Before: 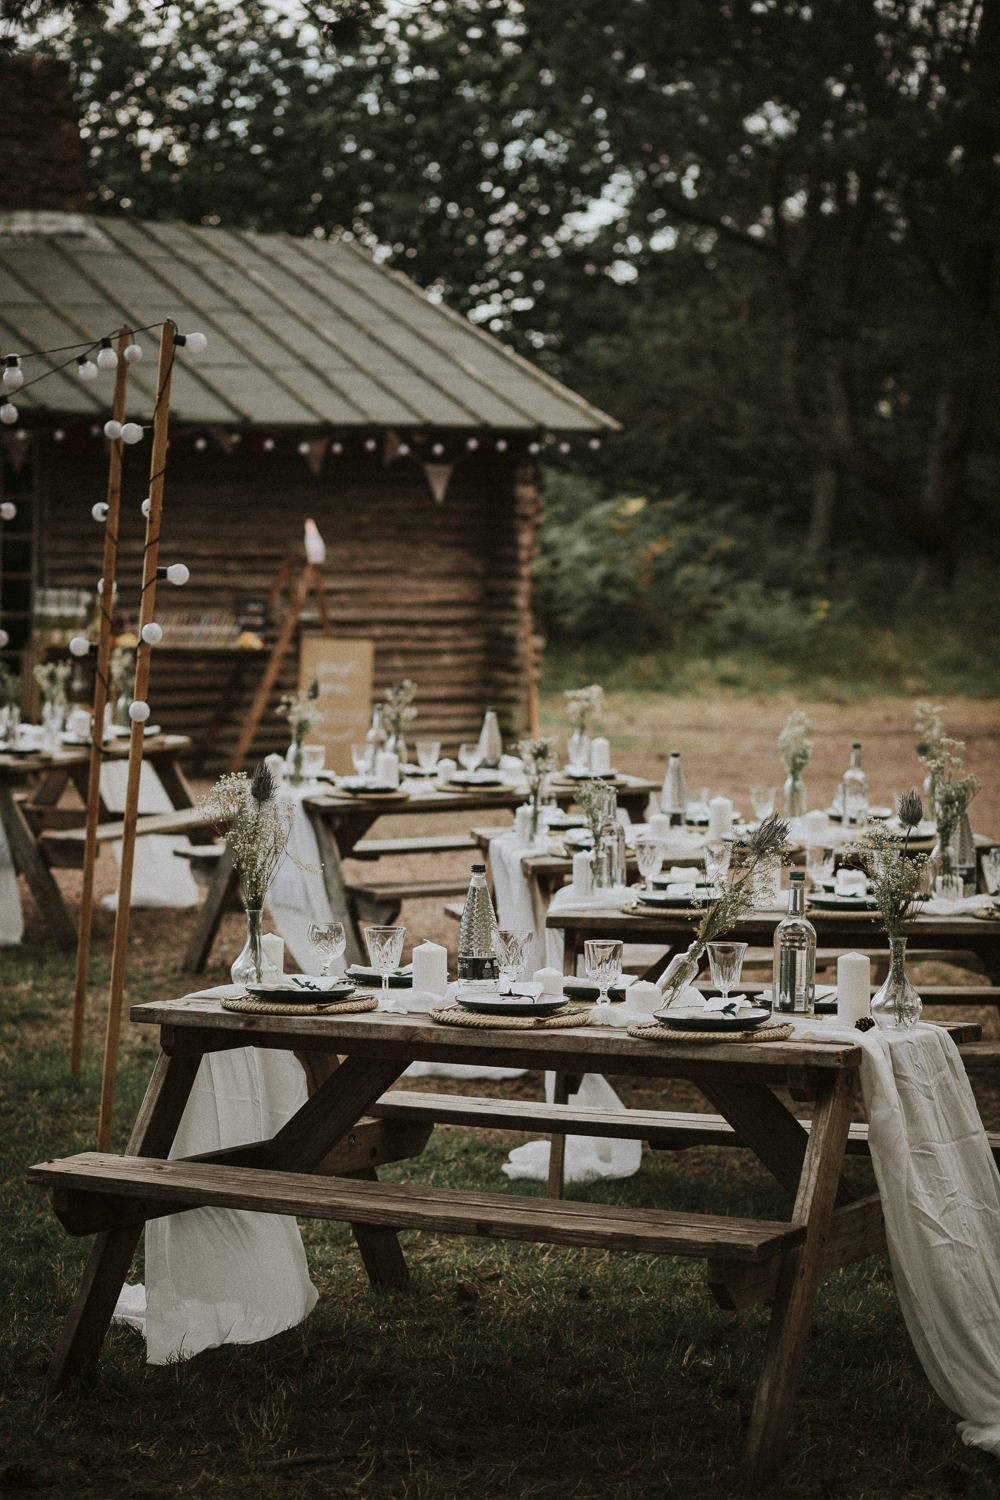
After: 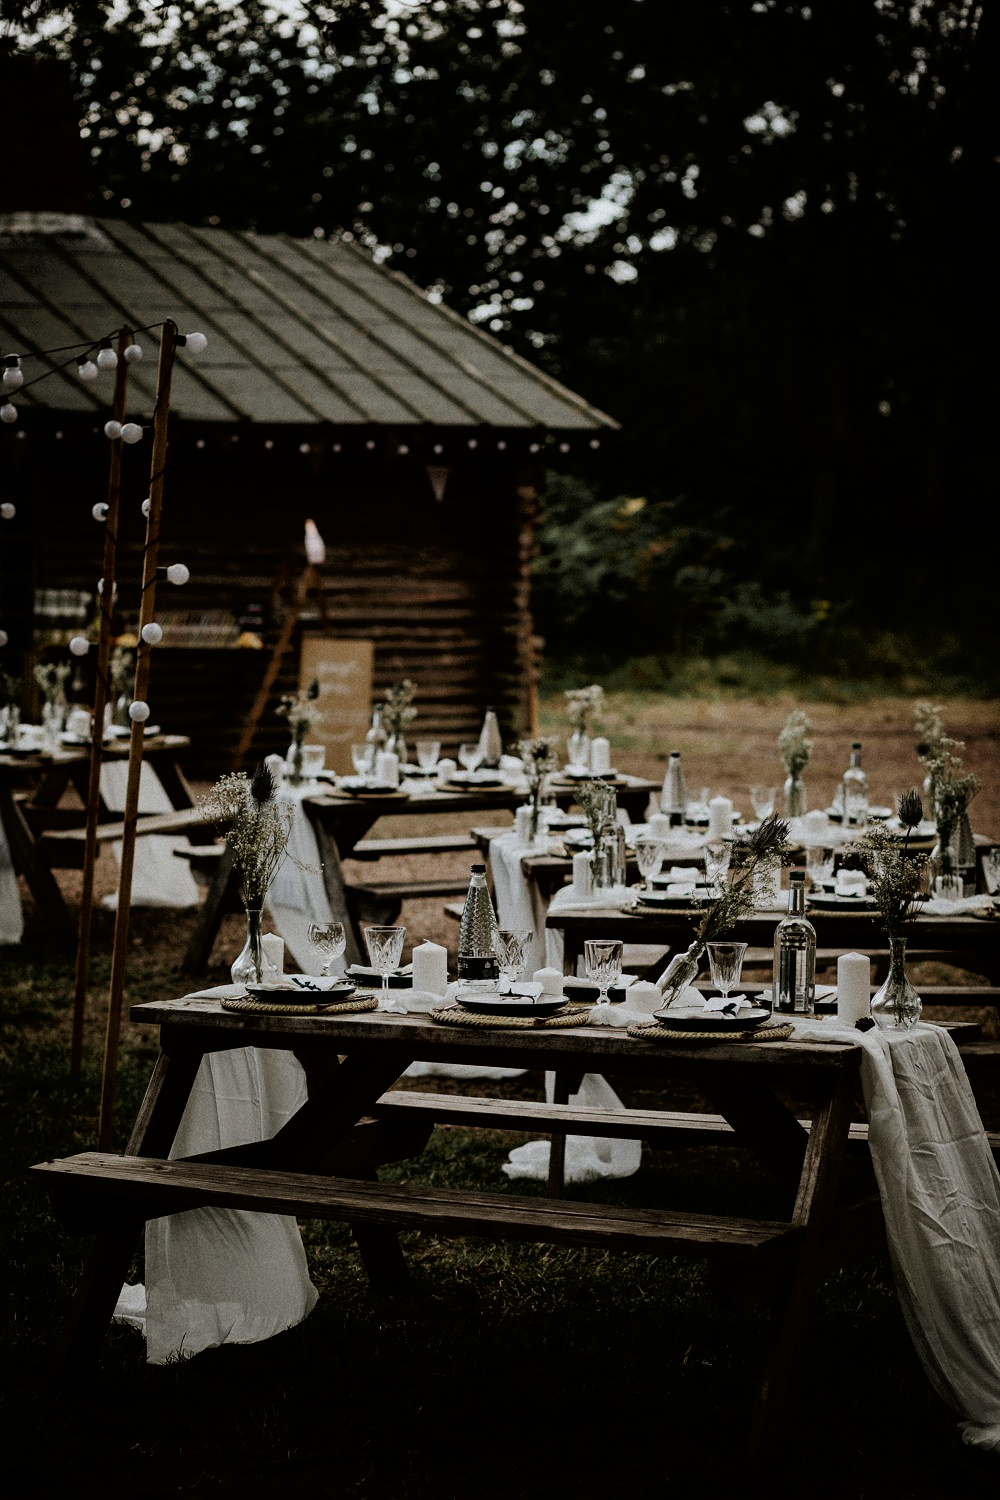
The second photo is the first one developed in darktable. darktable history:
tone curve: curves: ch0 [(0, 0) (0.118, 0.034) (0.182, 0.124) (0.265, 0.214) (0.504, 0.508) (0.783, 0.825) (1, 1)], color space Lab, linked channels, preserve colors none
contrast brightness saturation: contrast 0.1, brightness -0.26, saturation 0.14
